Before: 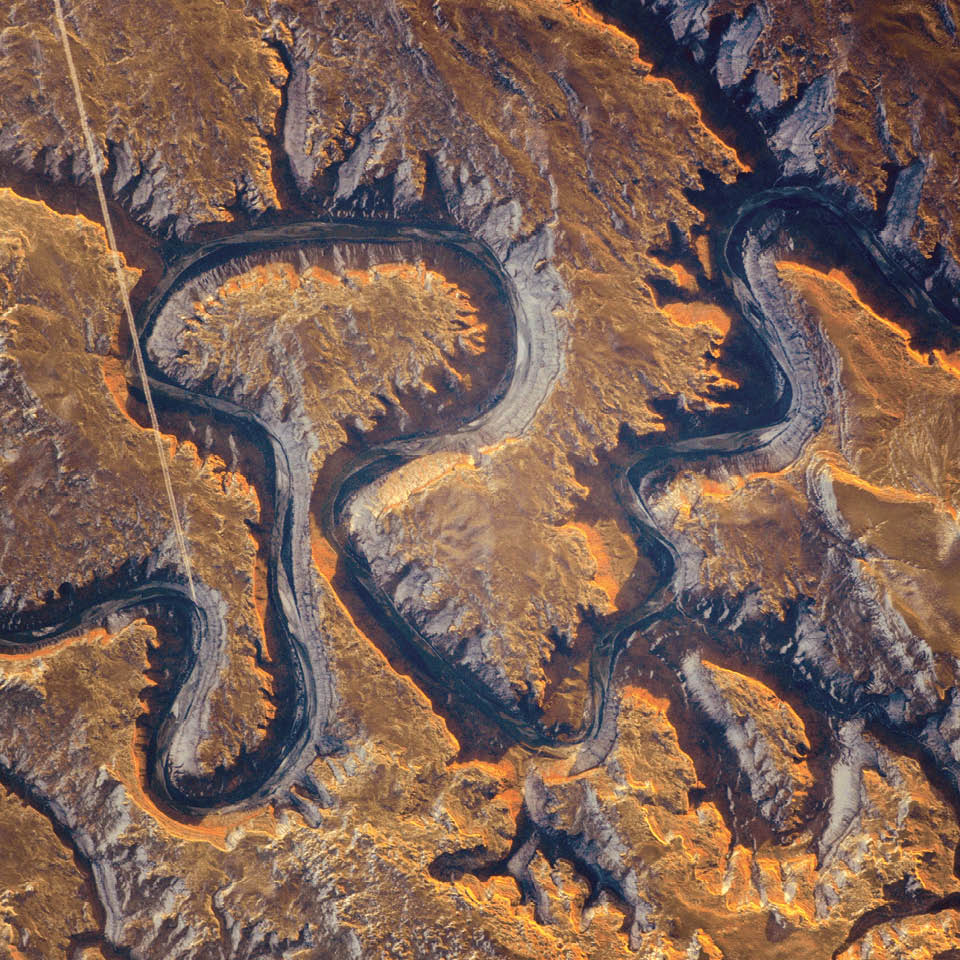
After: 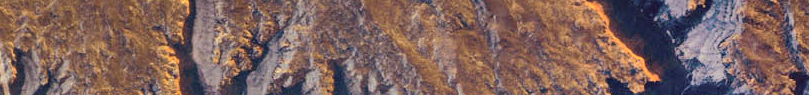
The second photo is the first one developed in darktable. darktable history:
crop and rotate: left 9.644%, top 9.491%, right 6.021%, bottom 80.509%
shadows and highlights: shadows 75, highlights -60.85, soften with gaussian
